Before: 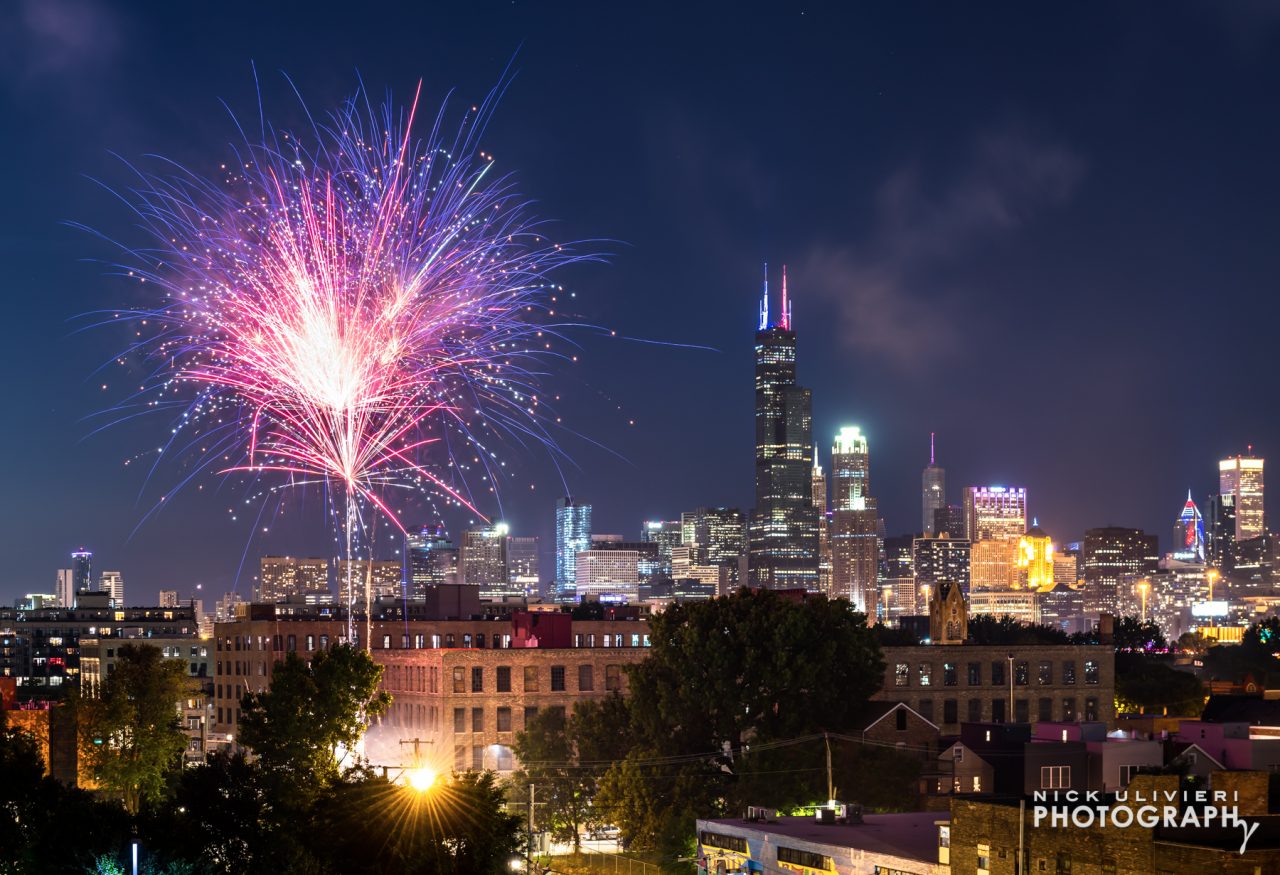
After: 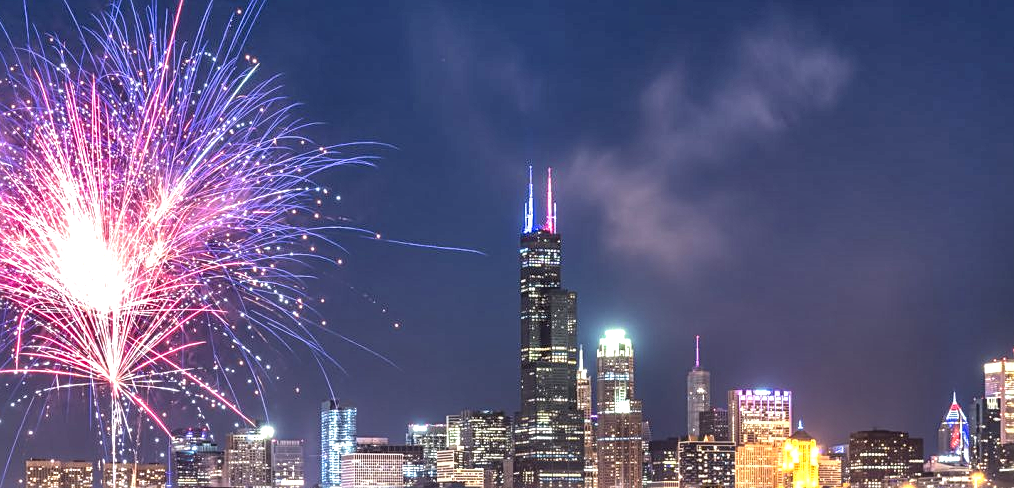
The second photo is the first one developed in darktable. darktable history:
crop: left 18.377%, top 11.119%, right 2.373%, bottom 33.025%
shadows and highlights: shadows 58.65, highlights -60.39, soften with gaussian
exposure: exposure 0.451 EV, compensate exposure bias true, compensate highlight preservation false
sharpen: on, module defaults
local contrast: highlights 62%, detail 143%, midtone range 0.428
